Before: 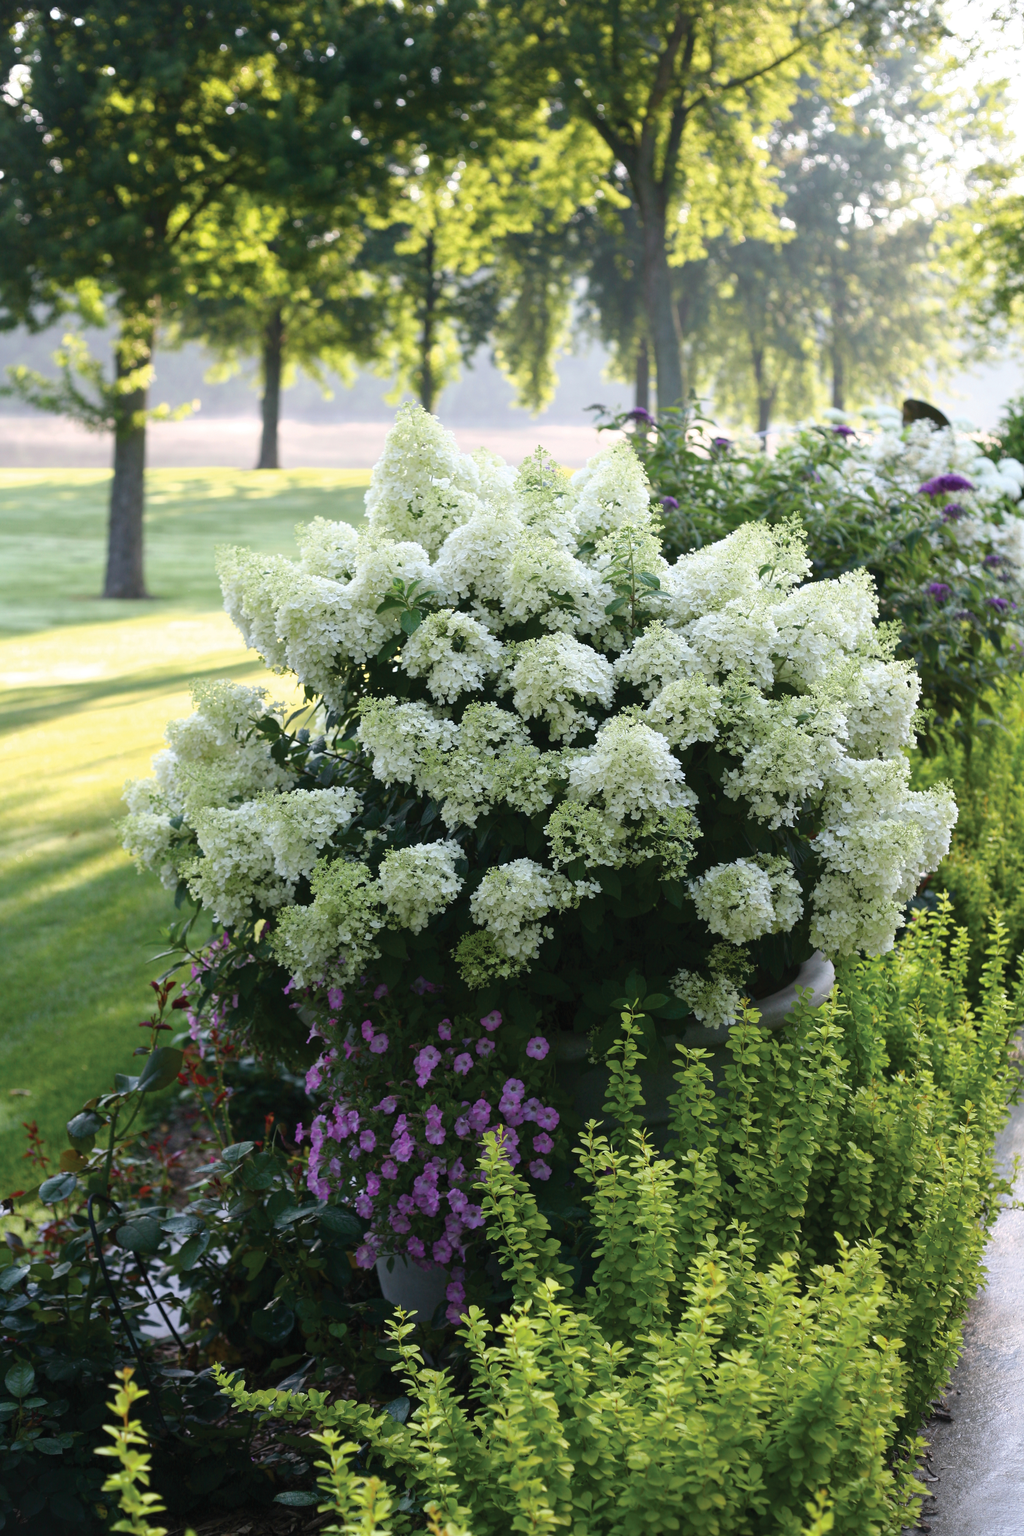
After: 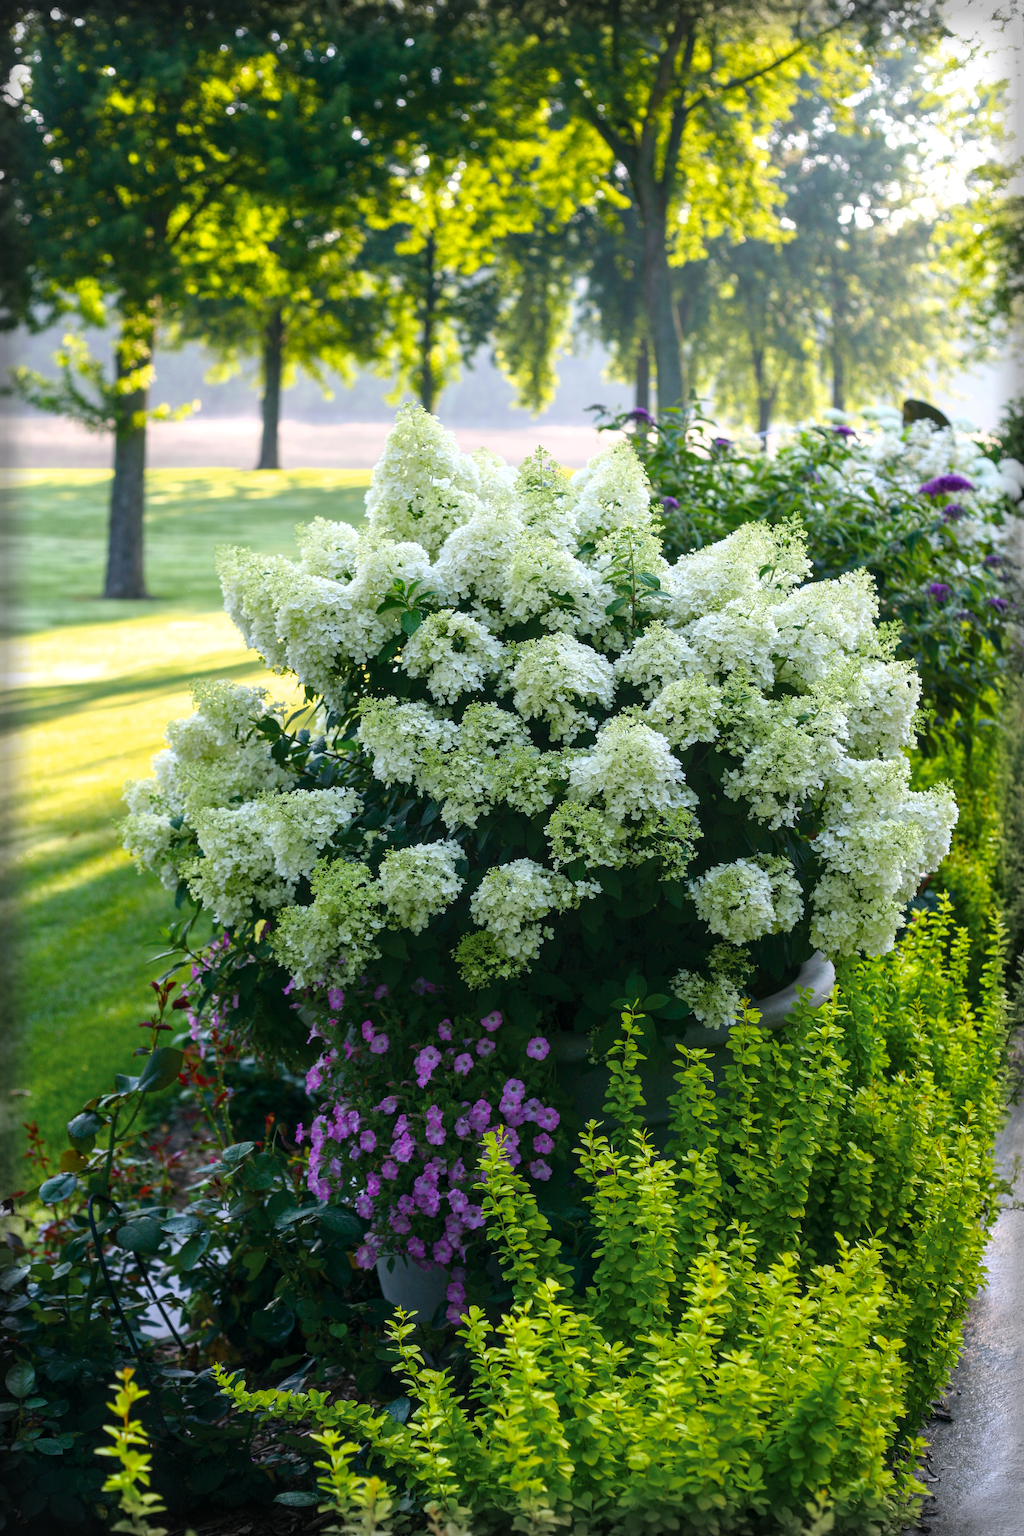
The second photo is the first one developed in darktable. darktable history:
local contrast: on, module defaults
color balance rgb: power › chroma 0.493%, power › hue 214.98°, perceptual saturation grading › global saturation 30.231%, global vibrance 20%
vignetting: fall-off start 93.51%, fall-off radius 5.33%, automatic ratio true, width/height ratio 1.33, shape 0.052, unbound false
